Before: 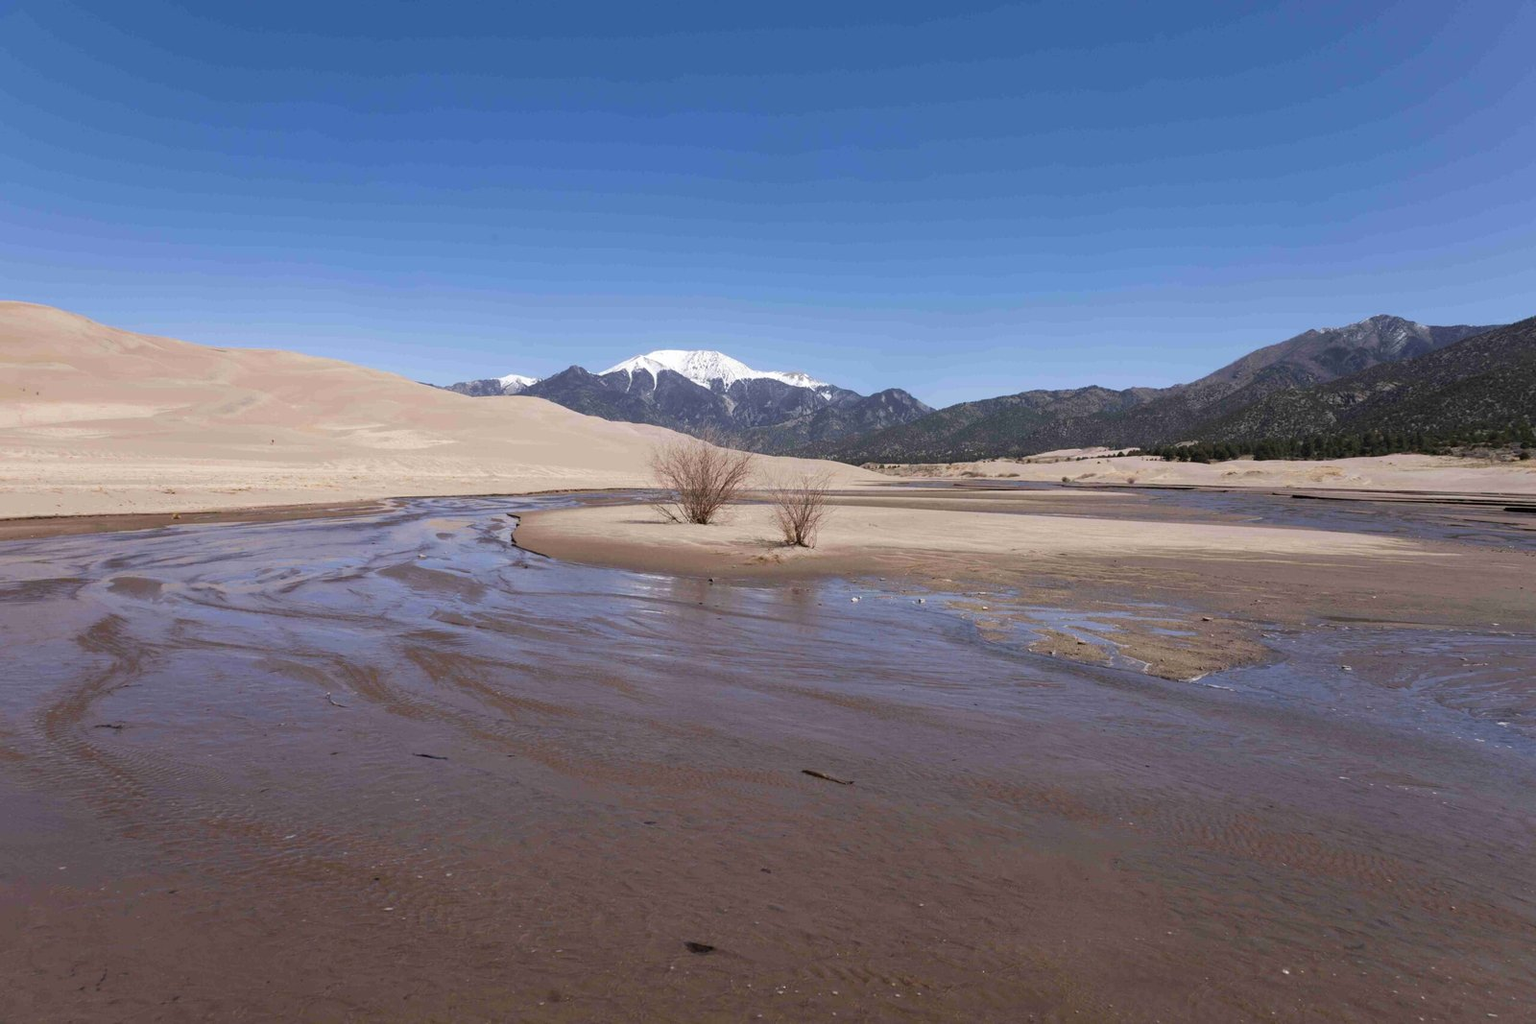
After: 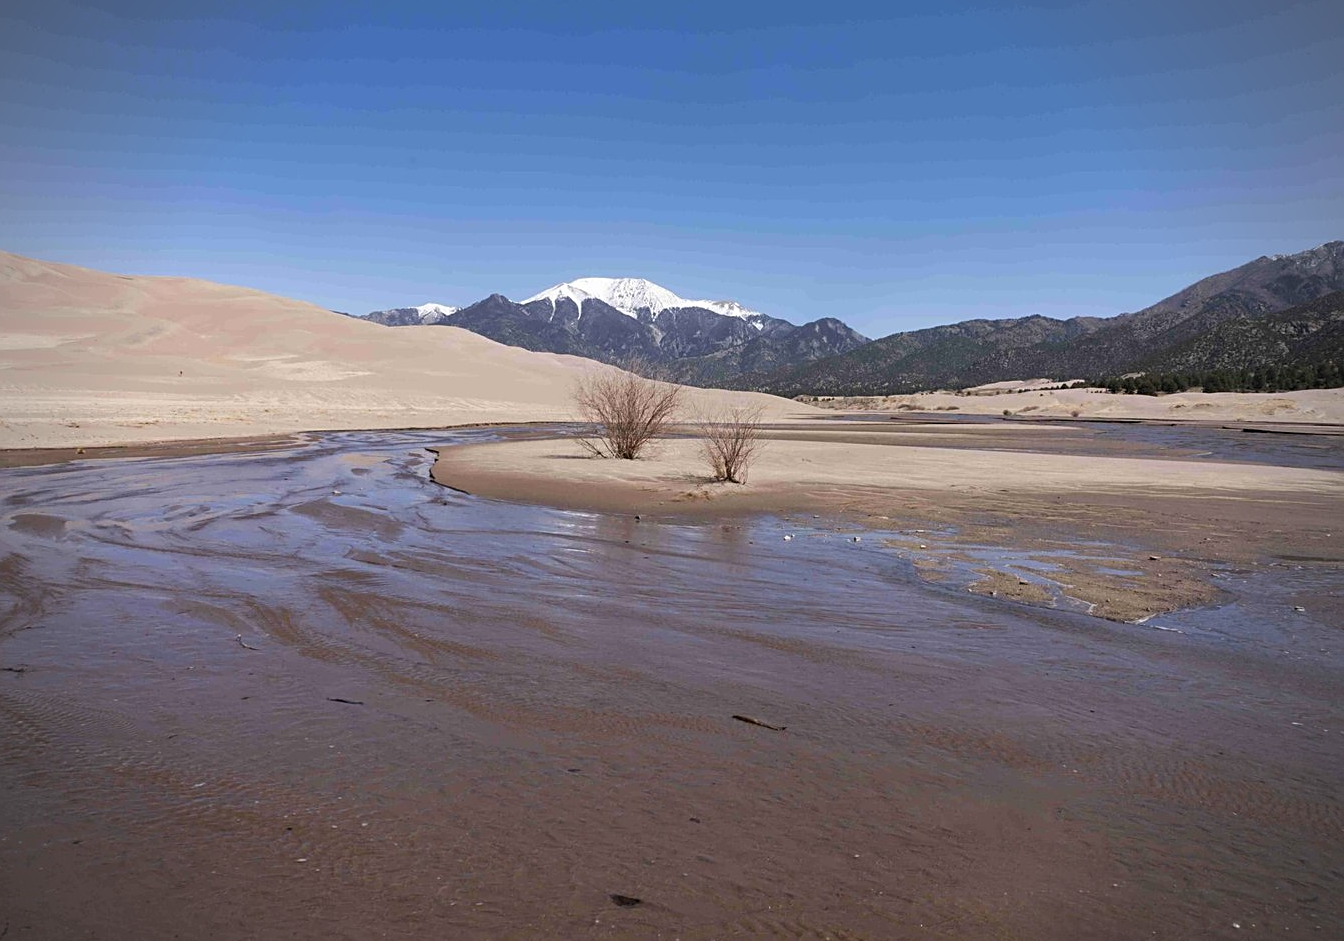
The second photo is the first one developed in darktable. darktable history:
crop: left 6.446%, top 8.188%, right 9.538%, bottom 3.548%
vignetting: unbound false
sharpen: on, module defaults
